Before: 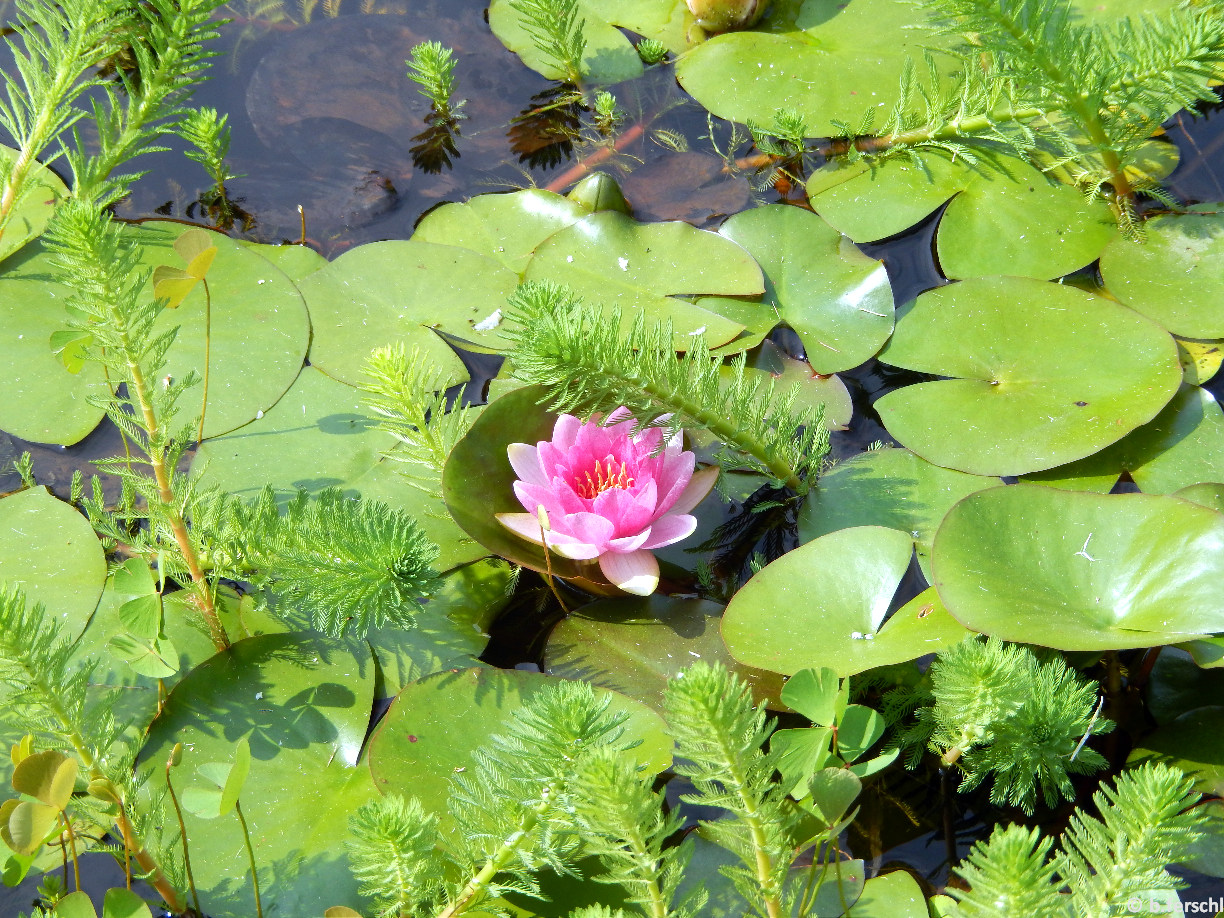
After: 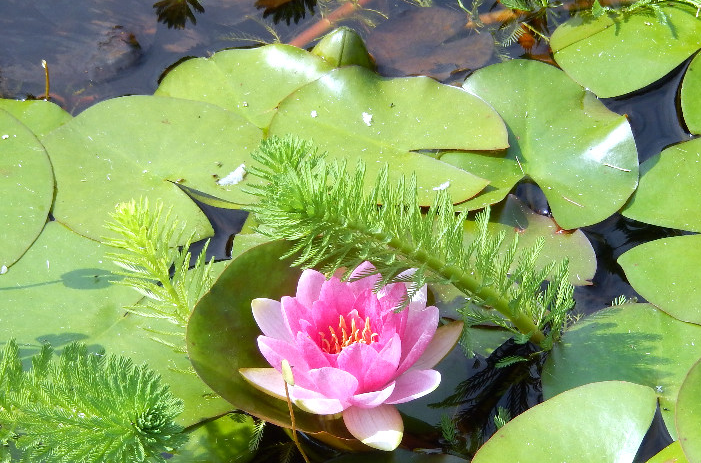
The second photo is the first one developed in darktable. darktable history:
crop: left 20.992%, top 15.859%, right 21.69%, bottom 33.65%
